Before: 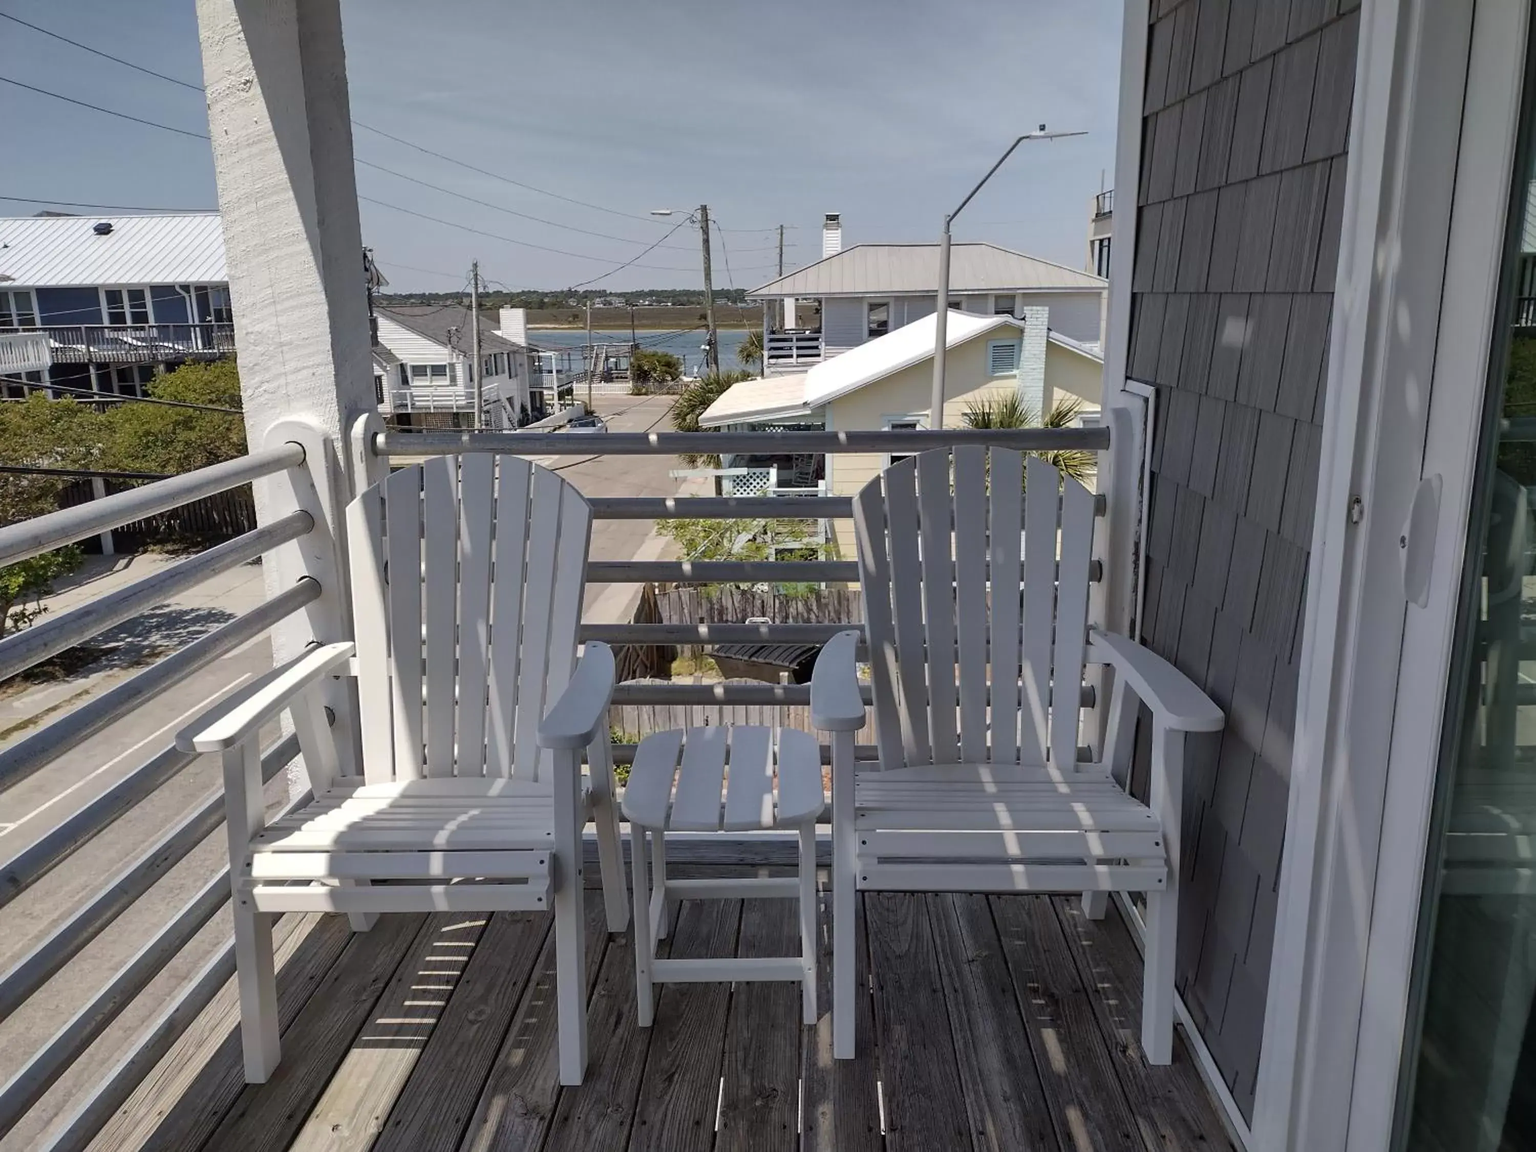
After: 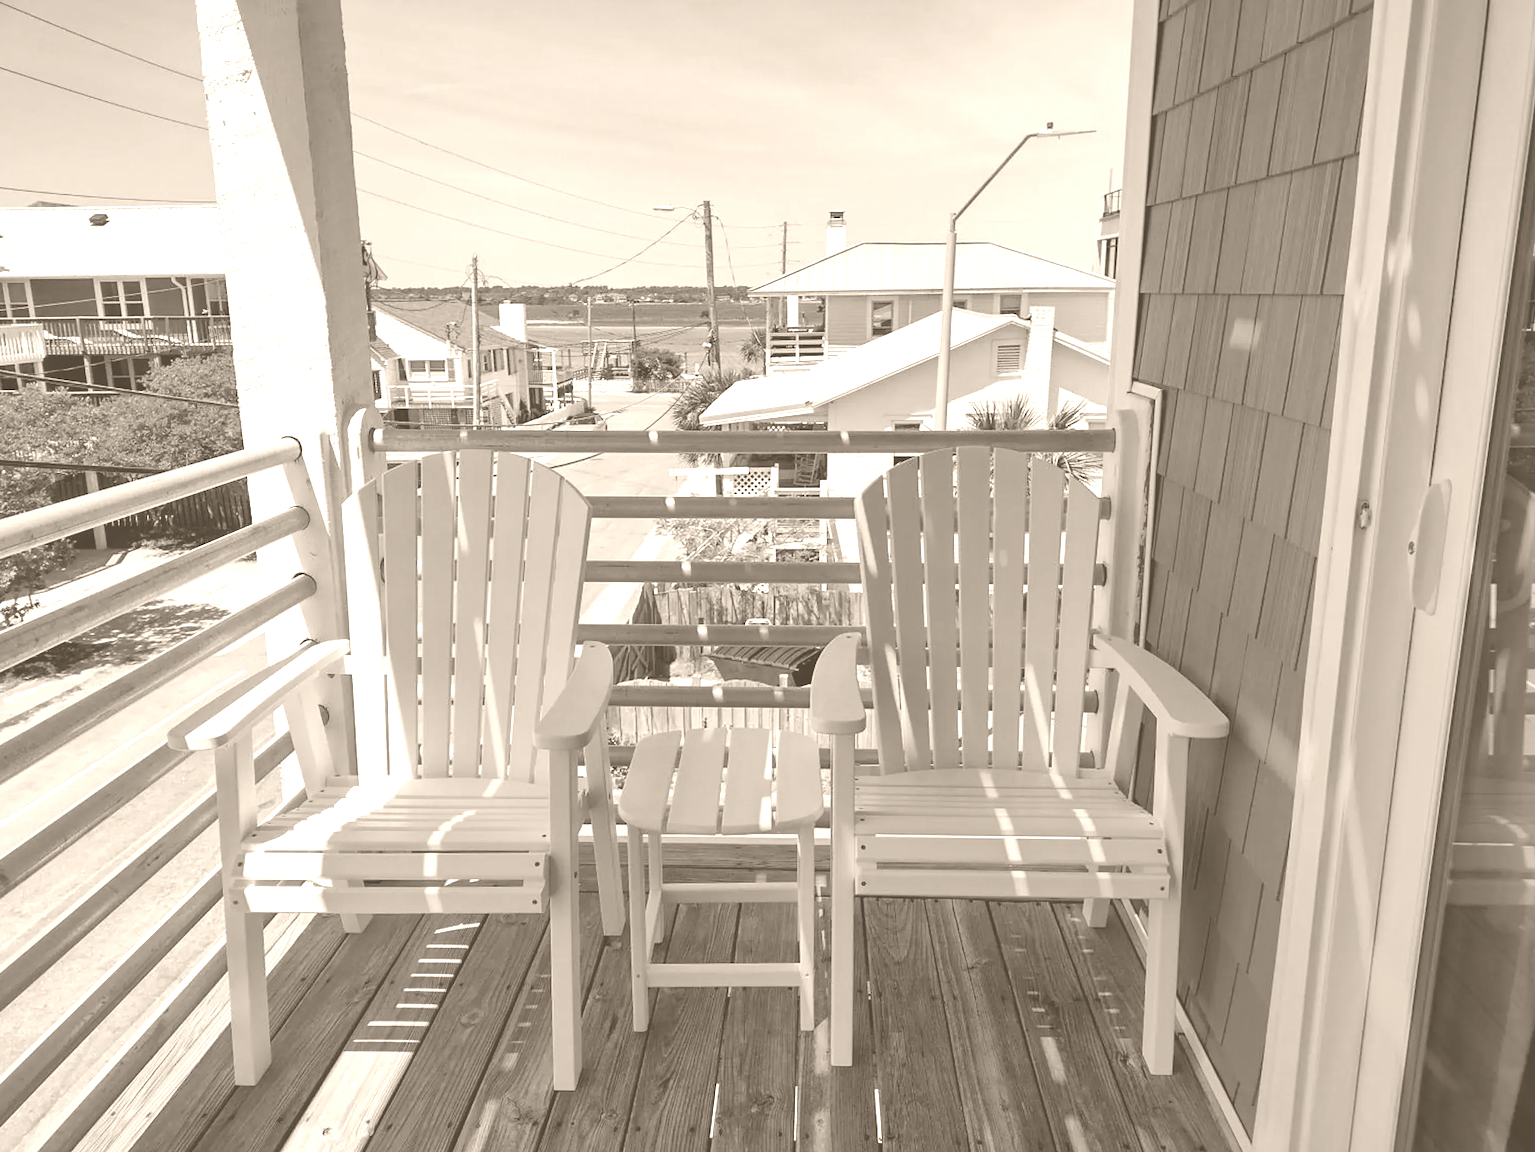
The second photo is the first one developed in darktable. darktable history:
colorize: hue 34.49°, saturation 35.33%, source mix 100%, version 1
crop and rotate: angle -0.5°
